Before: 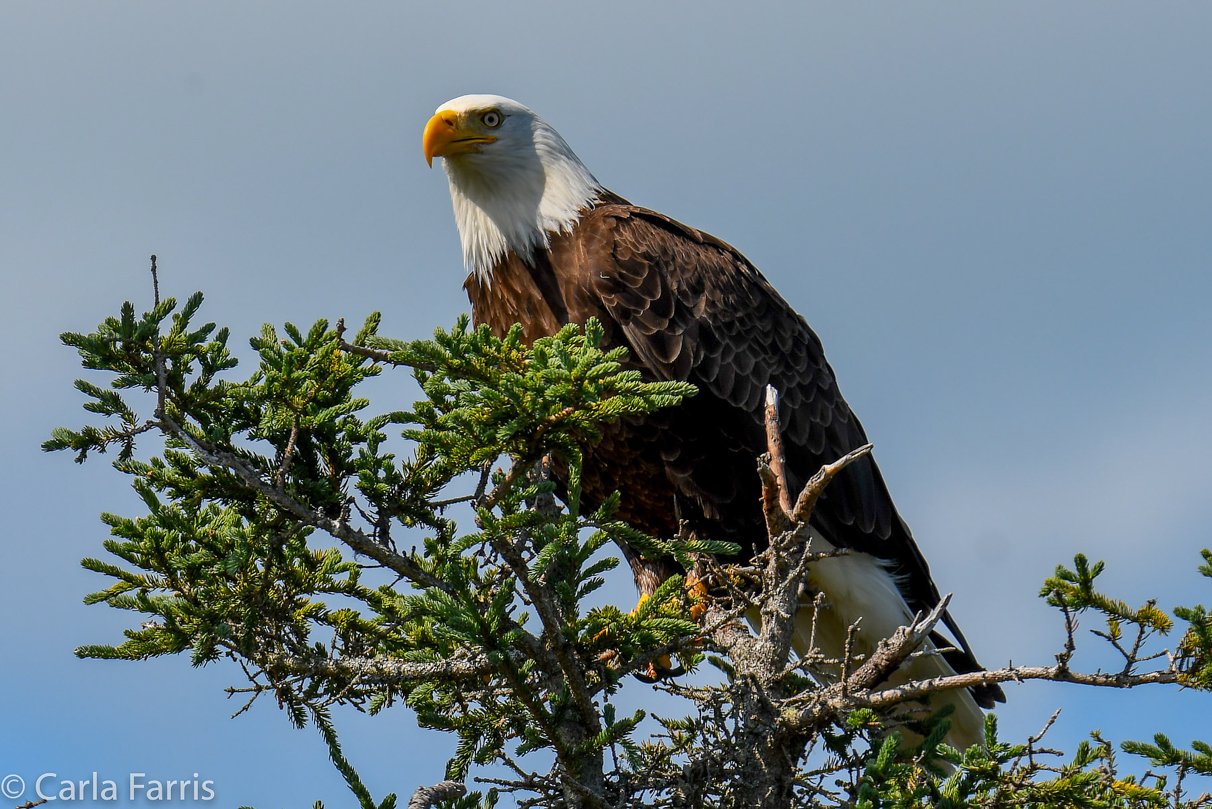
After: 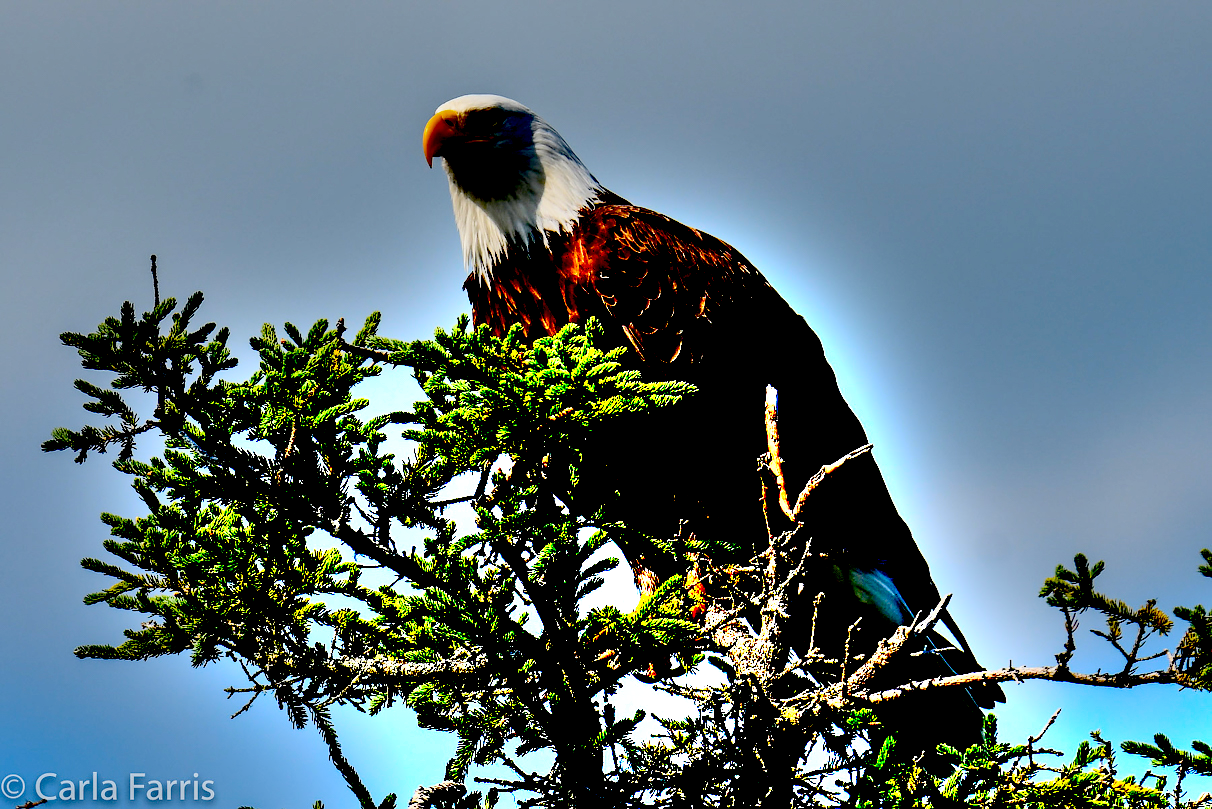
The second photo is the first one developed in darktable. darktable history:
exposure: black level correction 0.099, exposure -0.096 EV, compensate highlight preservation false
shadows and highlights: low approximation 0.01, soften with gaussian
